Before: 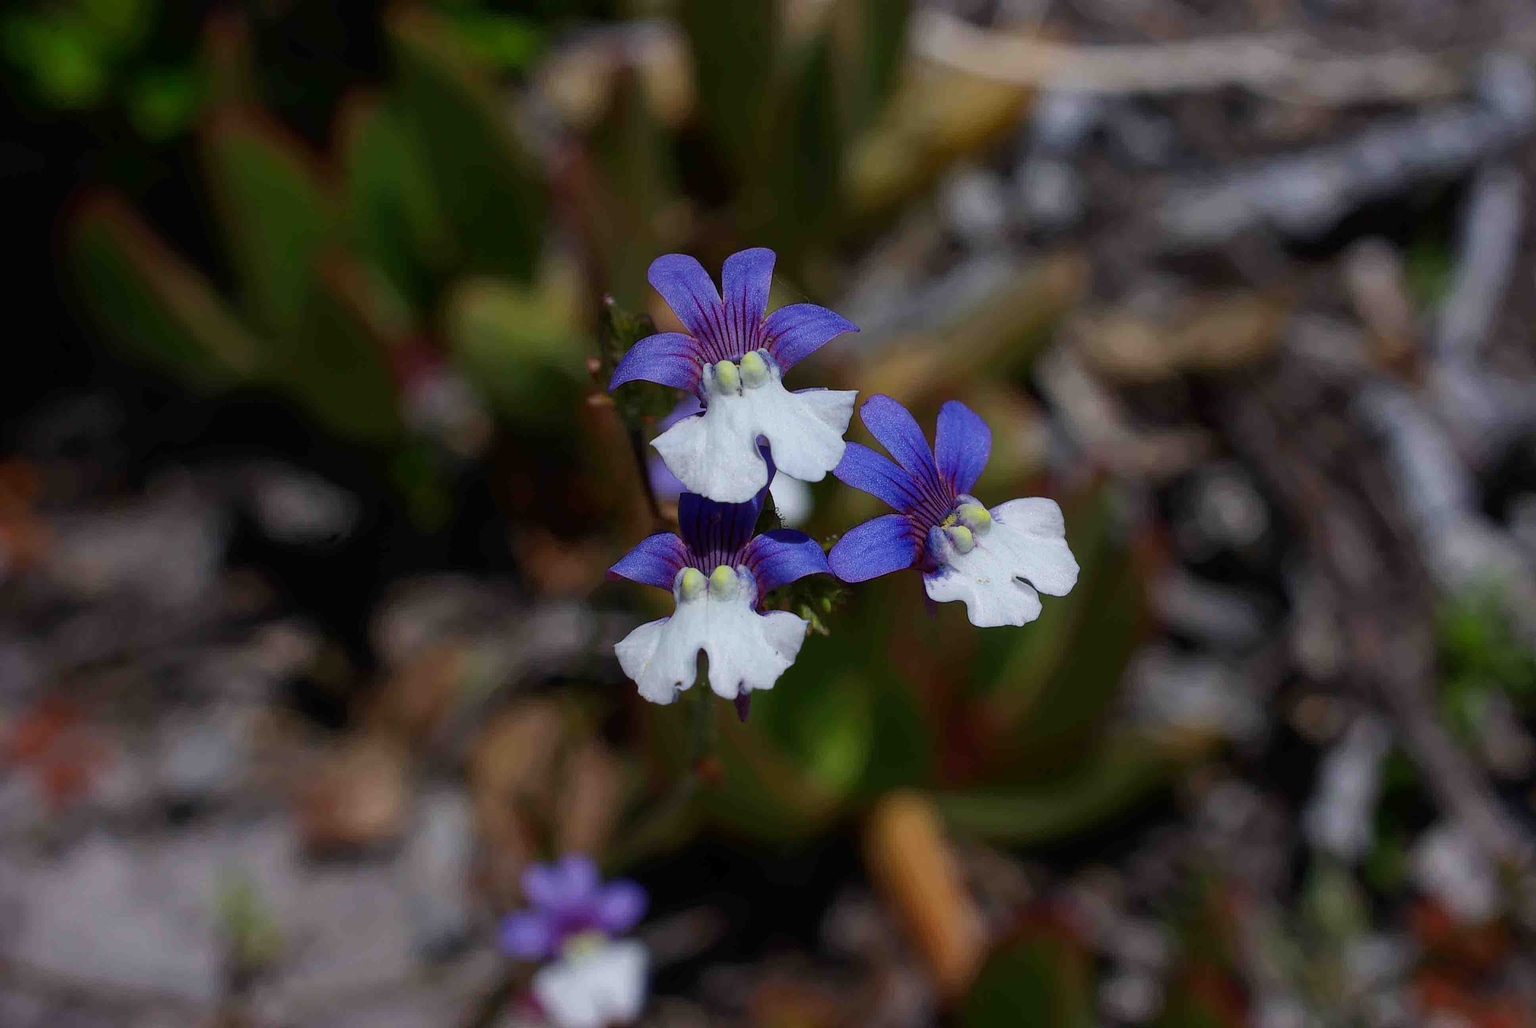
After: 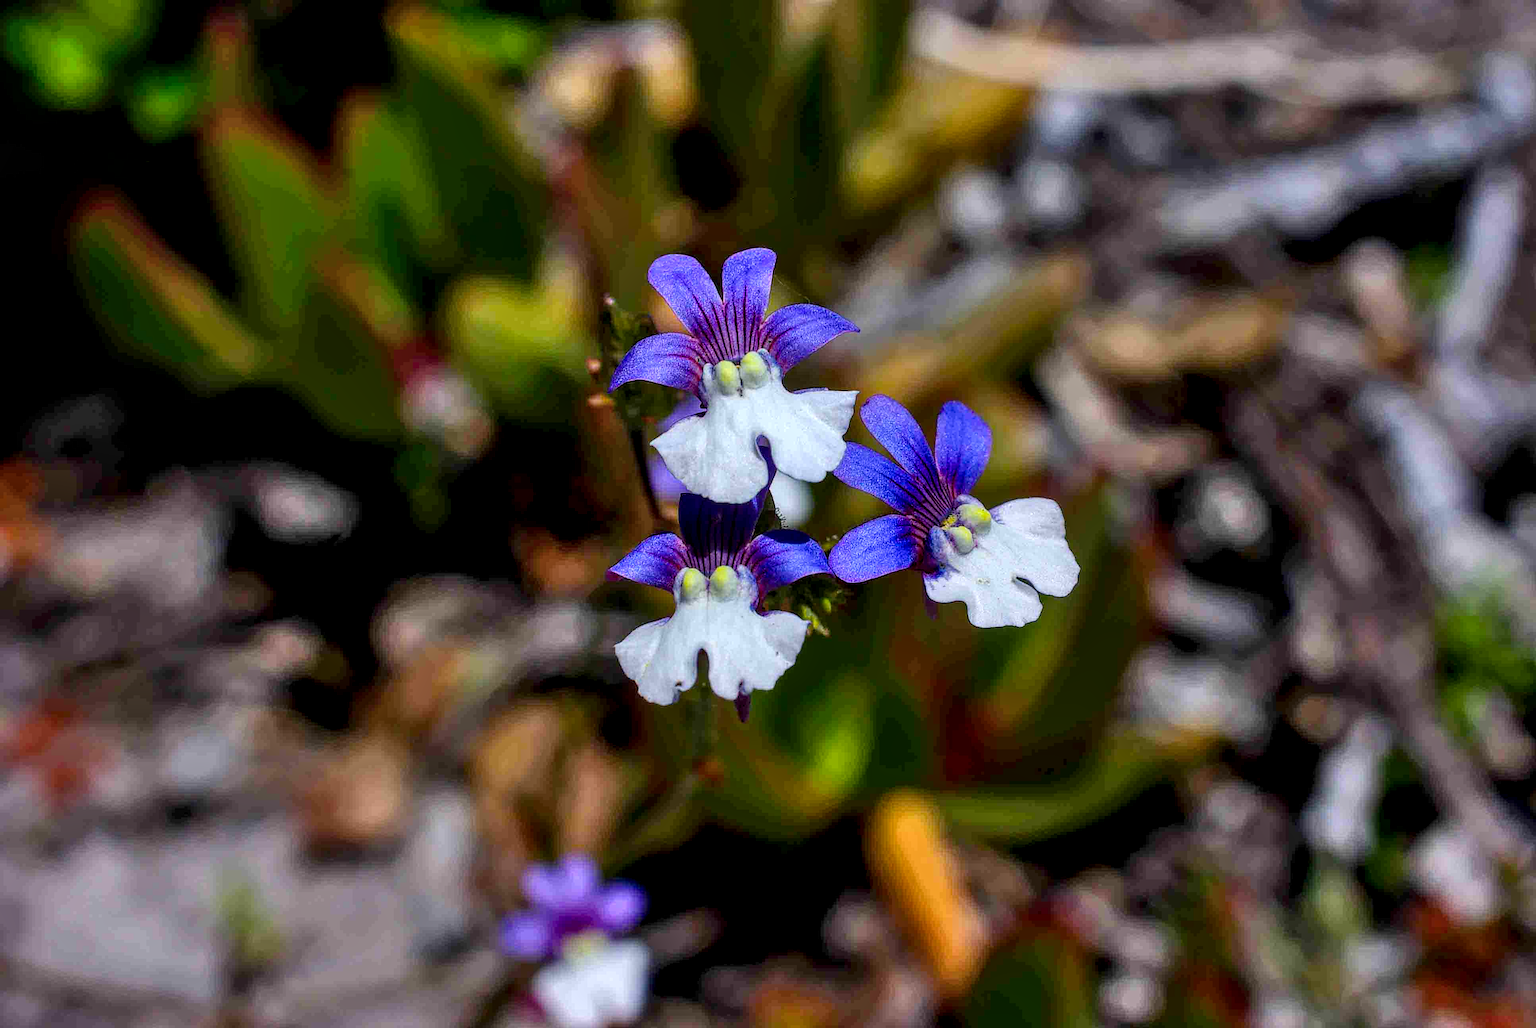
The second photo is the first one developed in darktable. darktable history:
local contrast: detail 160%
color balance rgb: linear chroma grading › global chroma 15%, perceptual saturation grading › global saturation 30%
shadows and highlights: radius 133.83, soften with gaussian
levels: levels [0, 0.492, 0.984]
